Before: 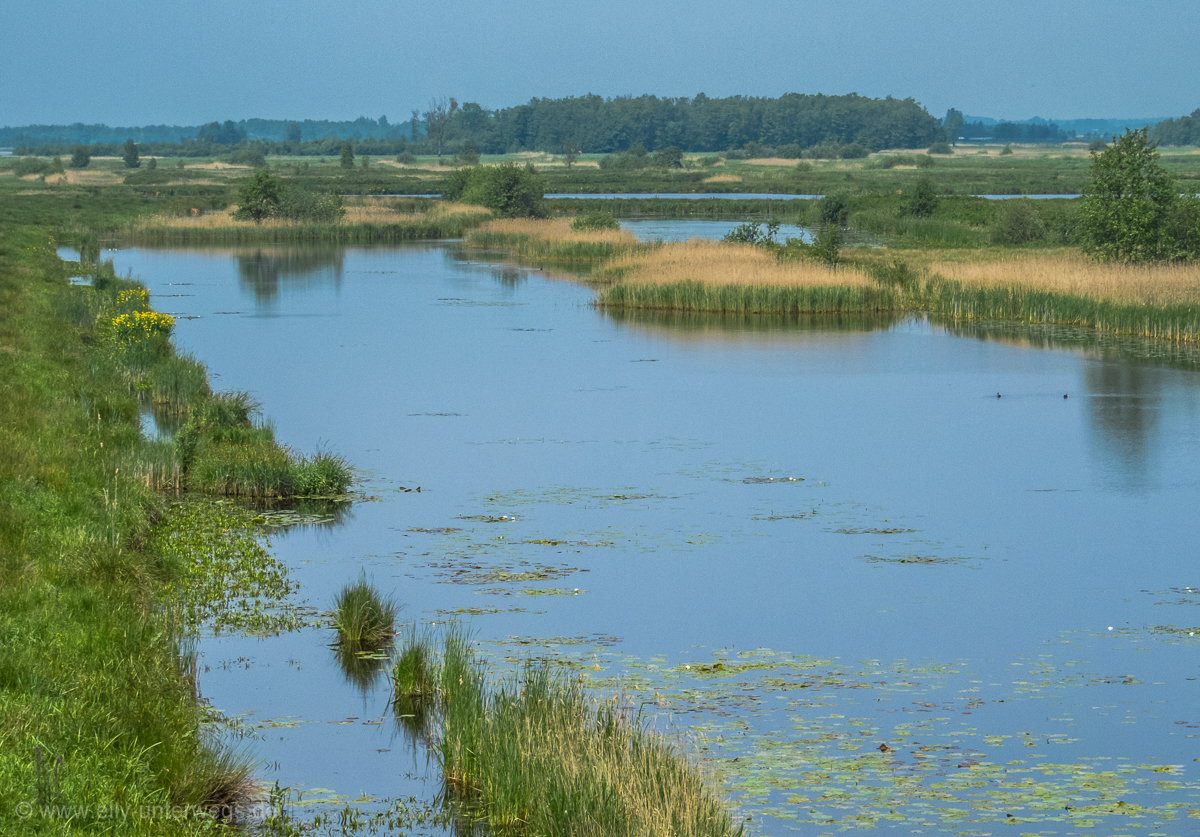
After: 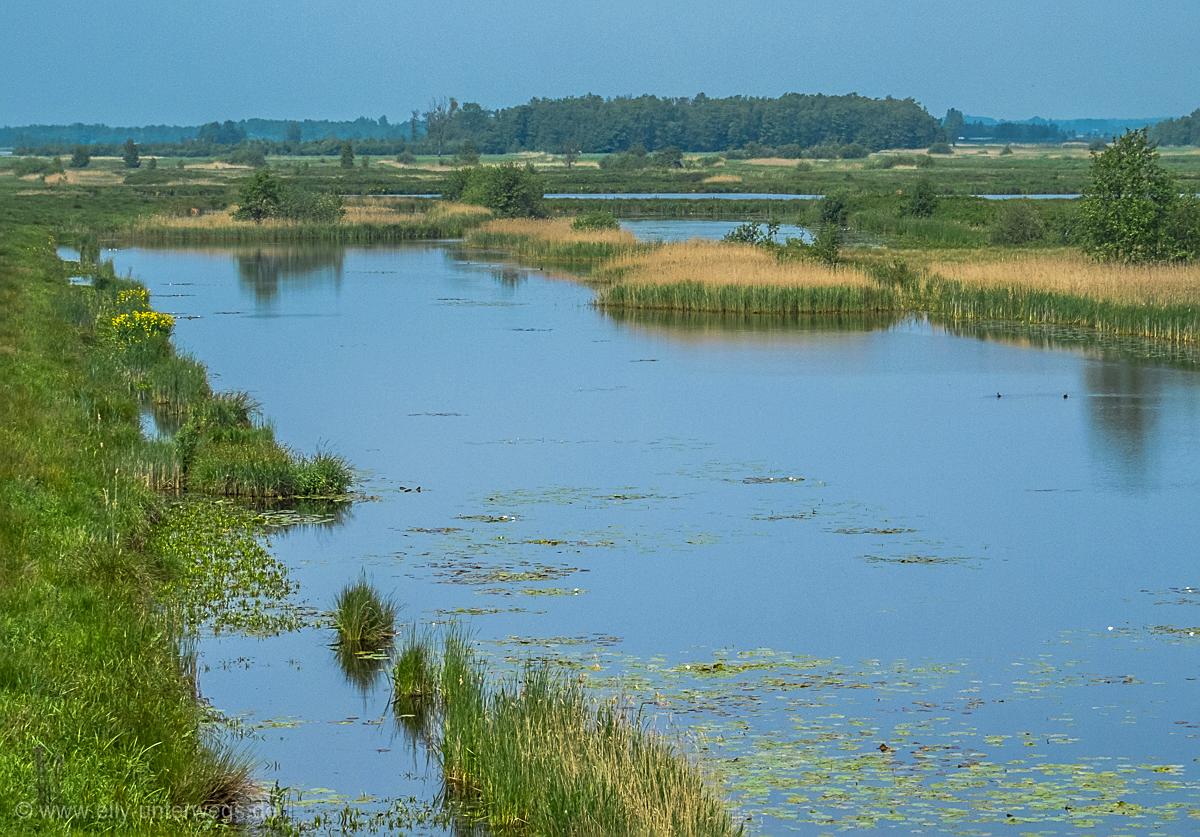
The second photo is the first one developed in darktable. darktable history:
sharpen: on, module defaults
contrast brightness saturation: saturation 0.1
